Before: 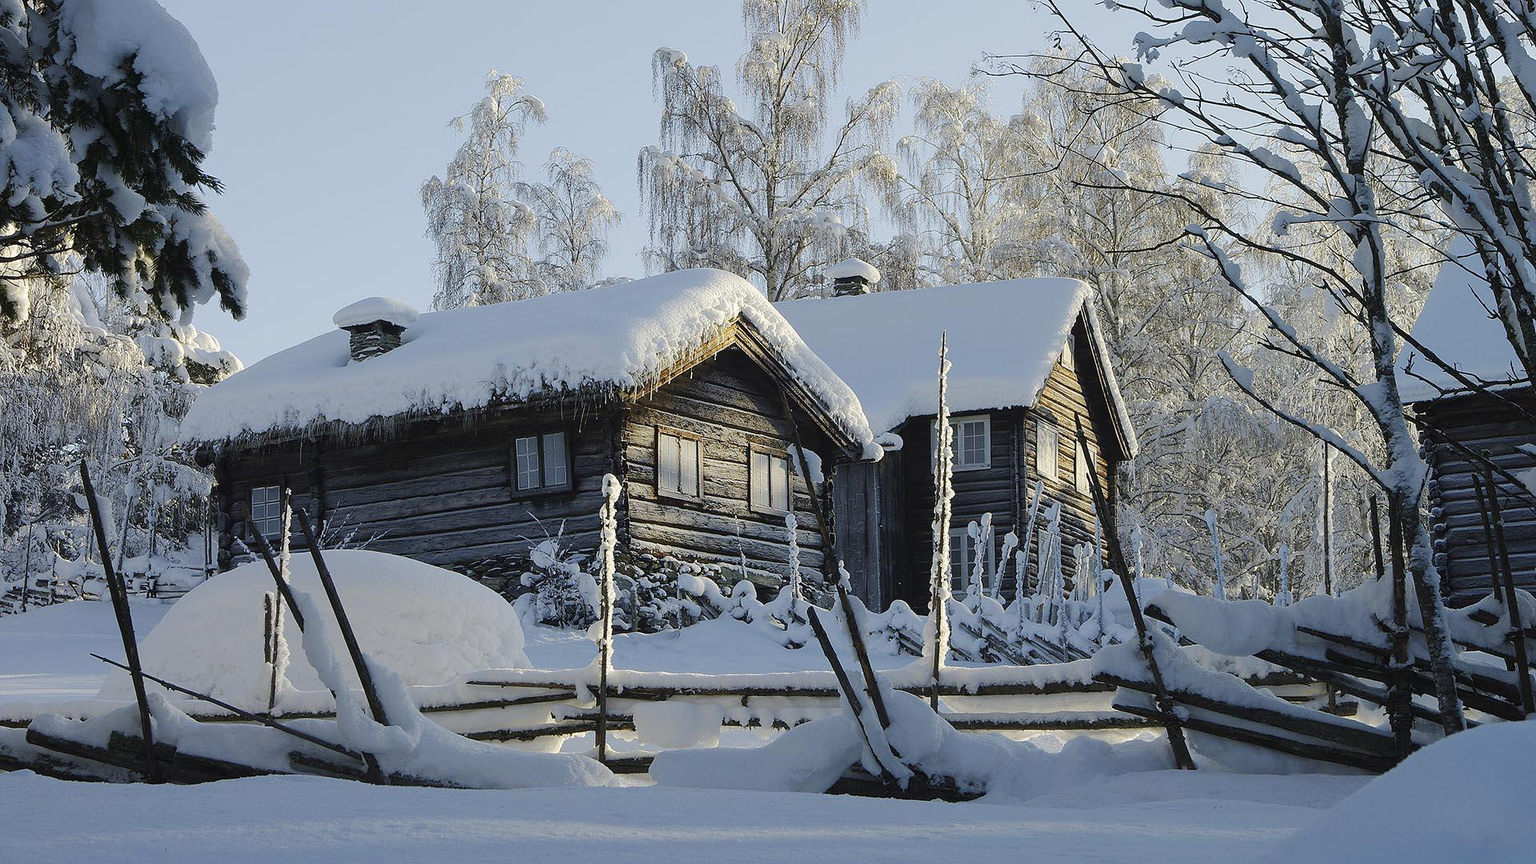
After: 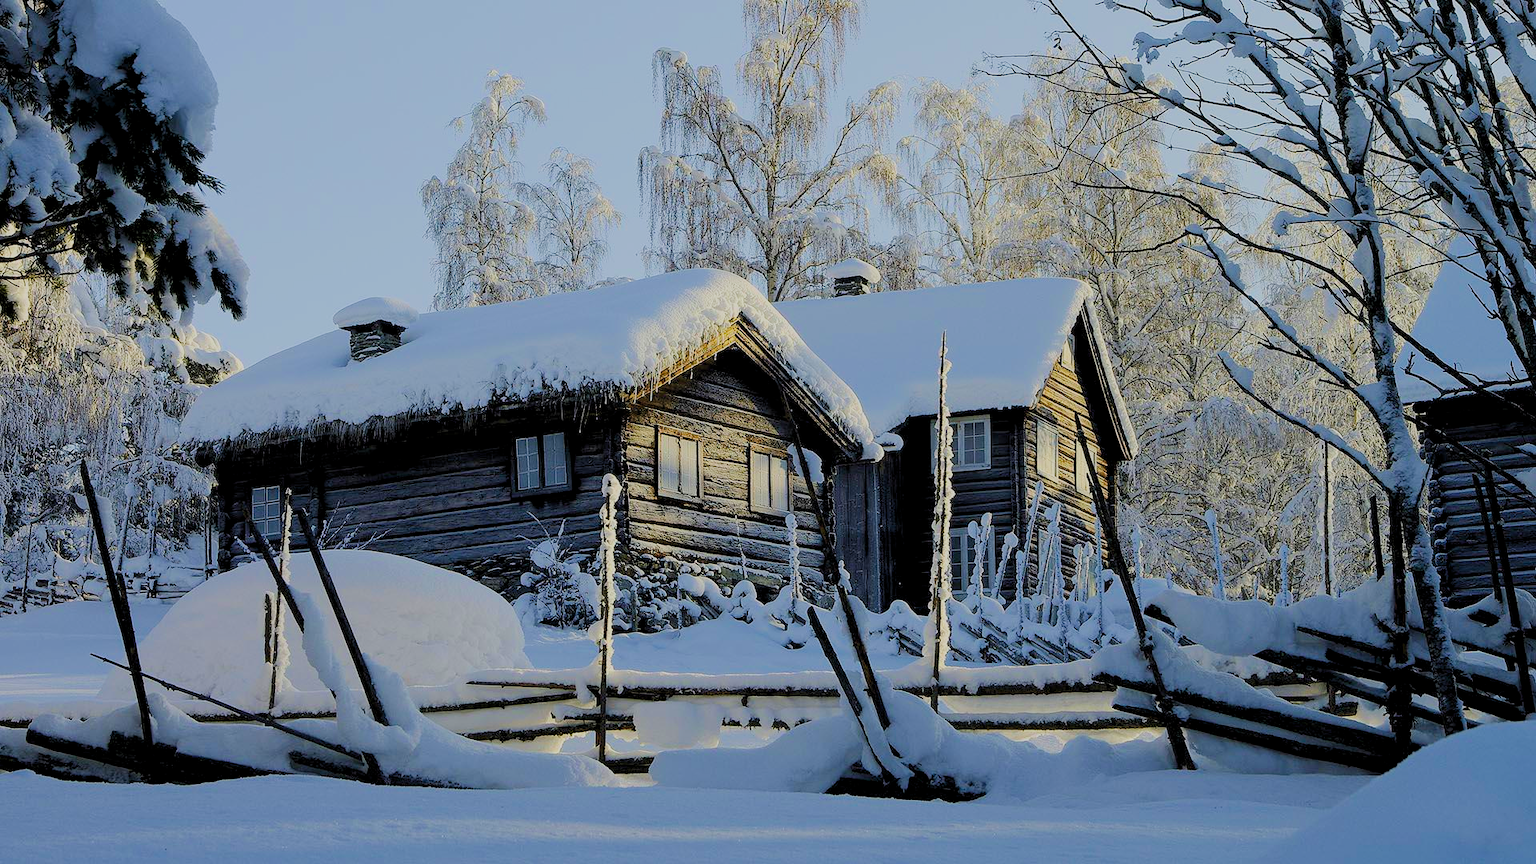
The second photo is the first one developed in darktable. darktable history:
velvia: on, module defaults
exposure: black level correction 0.01, exposure 0.017 EV, compensate highlight preservation false
levels: levels [0.016, 0.484, 0.953]
filmic rgb: black relative exposure -7.37 EV, white relative exposure 5.05 EV, hardness 3.19, color science v5 (2021), contrast in shadows safe, contrast in highlights safe
color balance rgb: linear chroma grading › global chroma 8.89%, perceptual saturation grading › global saturation 25.913%, contrast -9.946%
